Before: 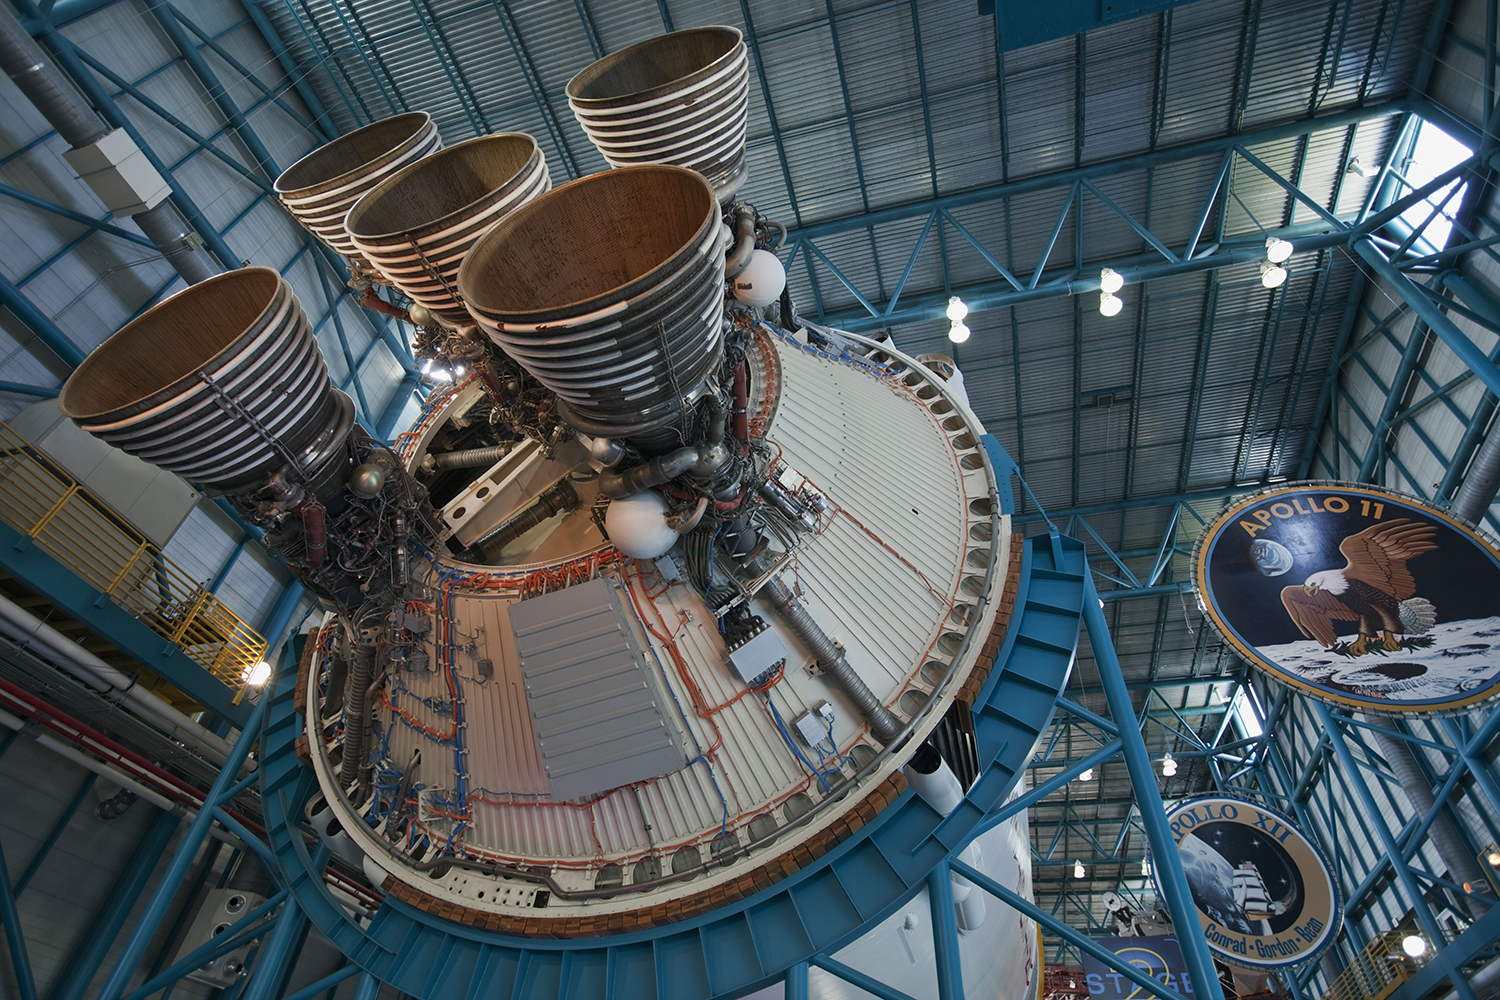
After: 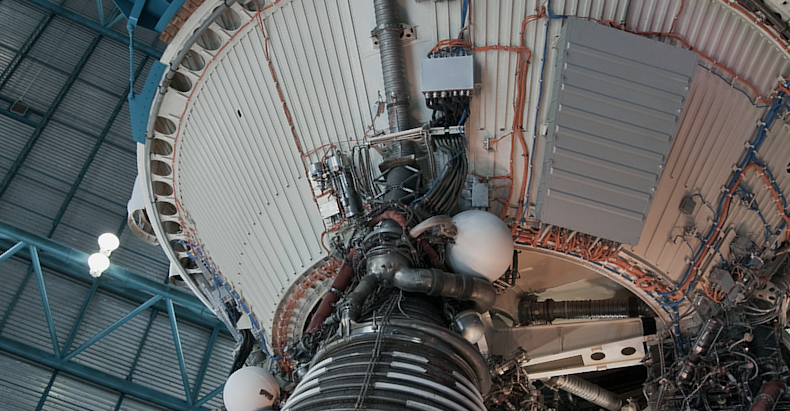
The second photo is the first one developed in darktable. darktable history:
color correction: highlights b* -0.028, saturation 0.606
crop and rotate: angle 148.41°, left 9.187%, top 15.627%, right 4.562%, bottom 16.951%
shadows and highlights: shadows 43.76, white point adjustment -1.58, highlights color adjustment 88.99%, soften with gaussian
